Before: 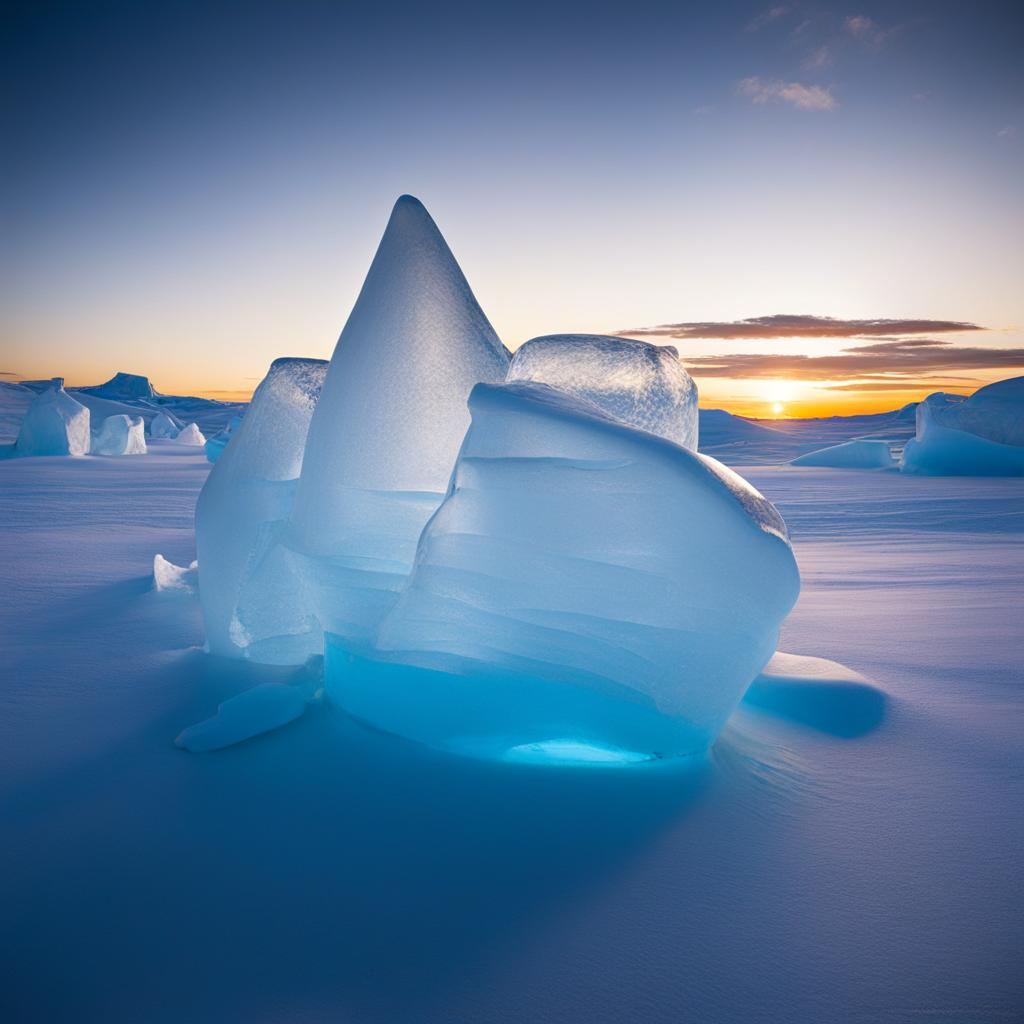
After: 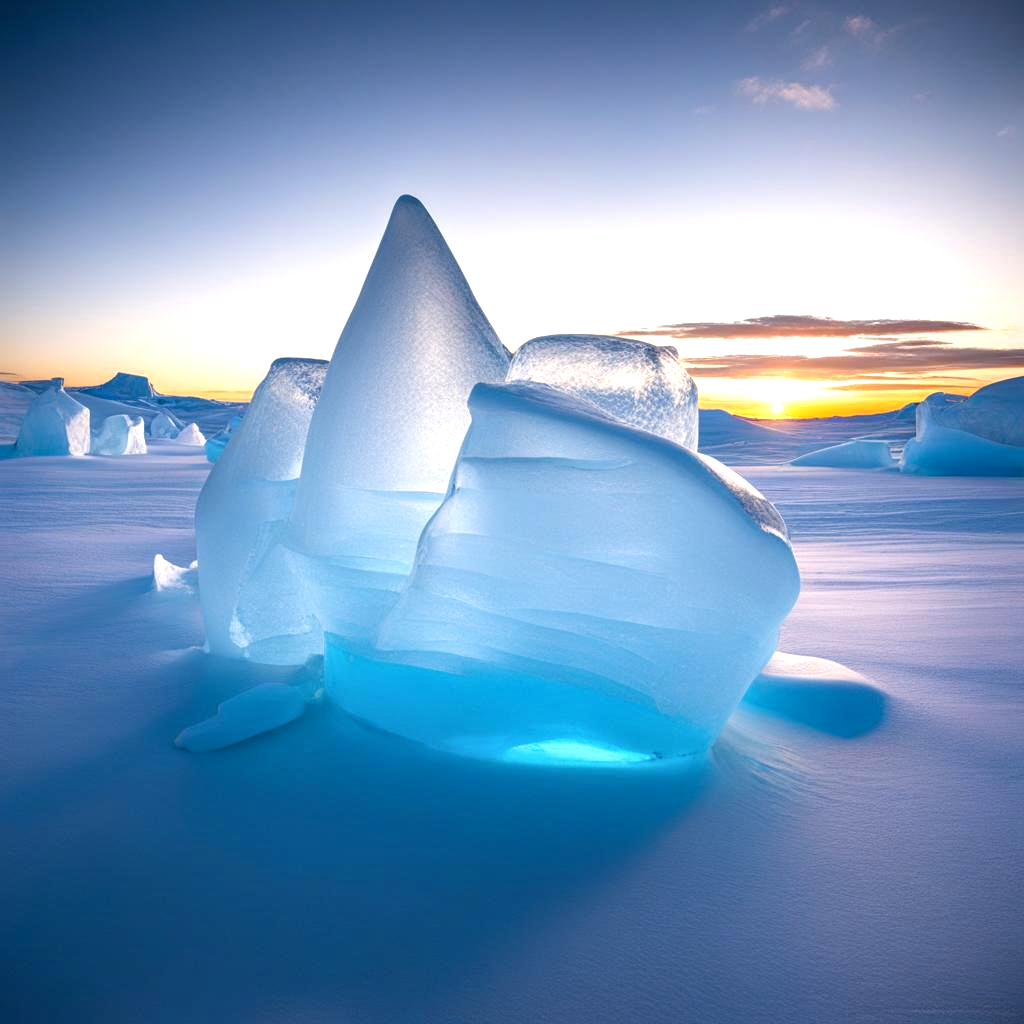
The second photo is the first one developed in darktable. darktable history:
exposure: exposure 0.57 EV, compensate exposure bias true, compensate highlight preservation false
local contrast: on, module defaults
